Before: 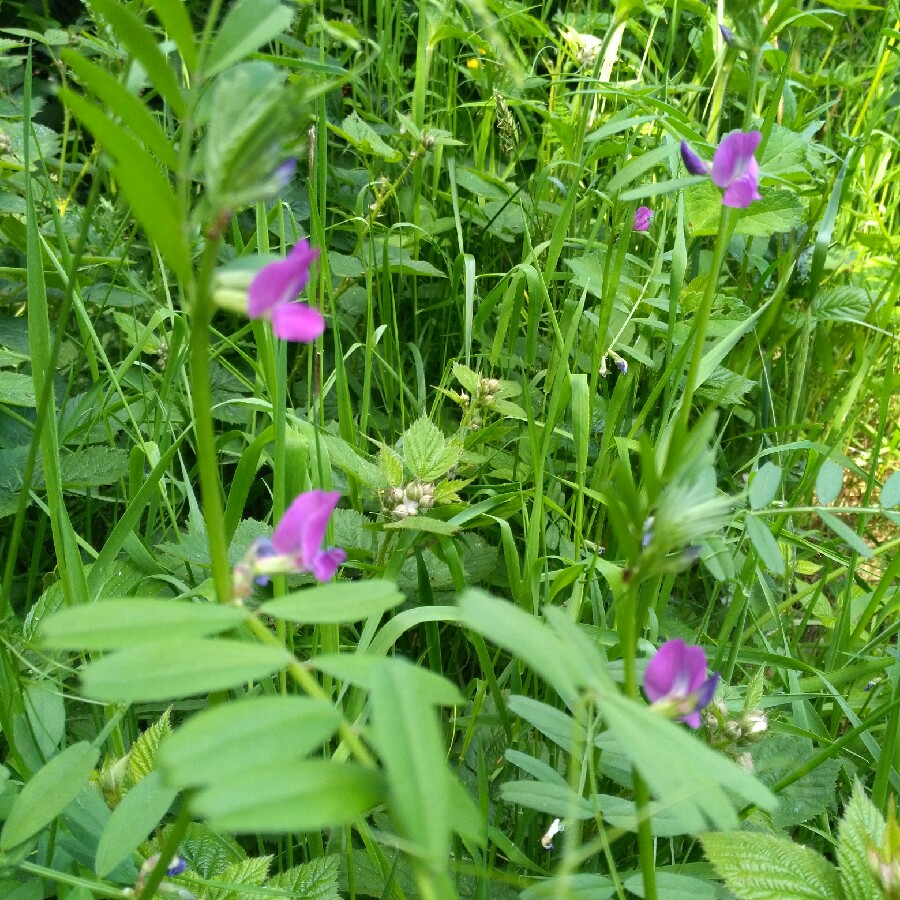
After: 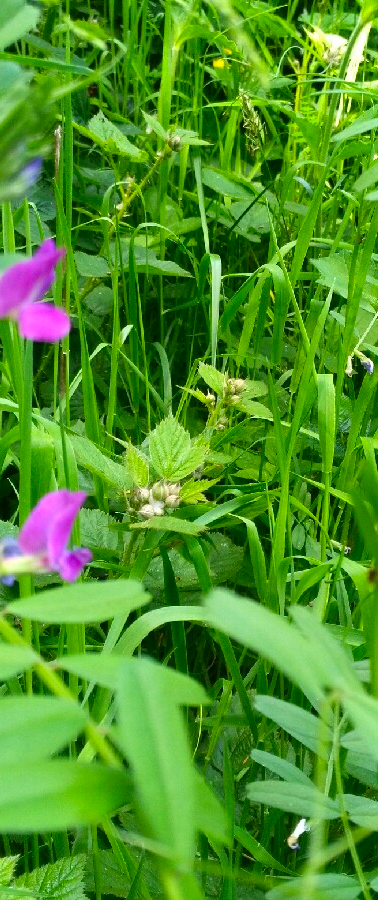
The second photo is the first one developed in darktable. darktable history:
crop: left 28.322%, right 29.577%
contrast brightness saturation: contrast 0.094, saturation 0.282
